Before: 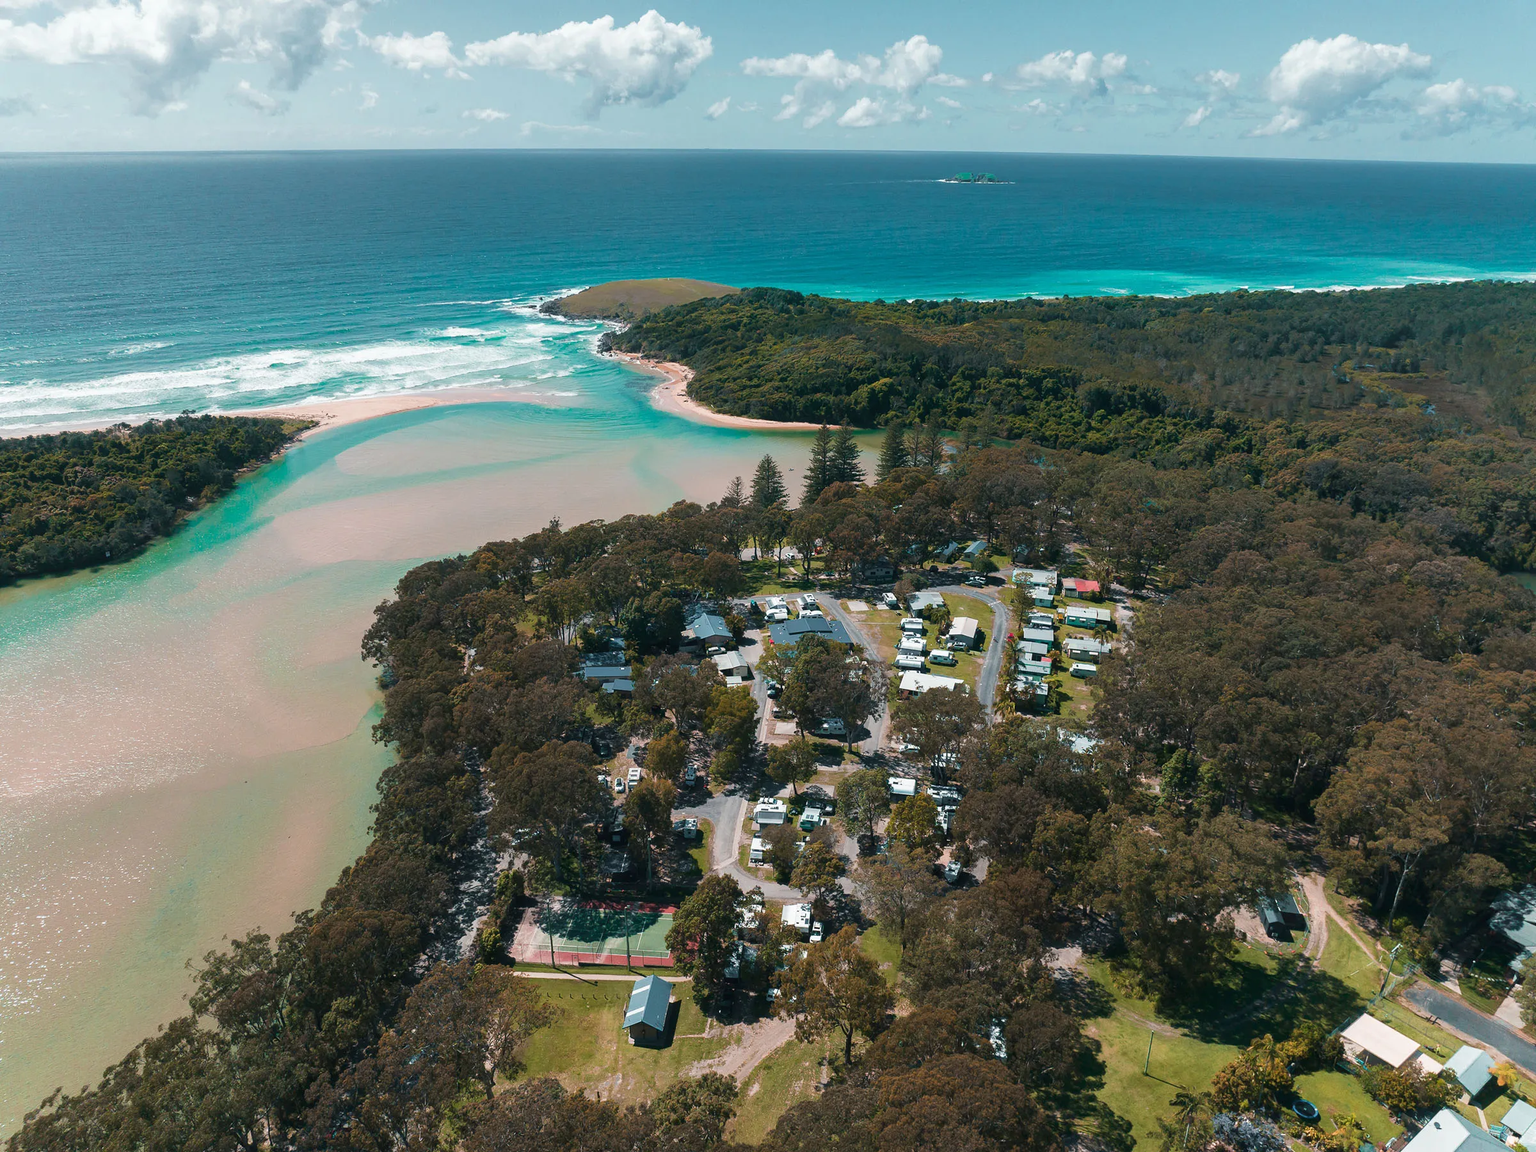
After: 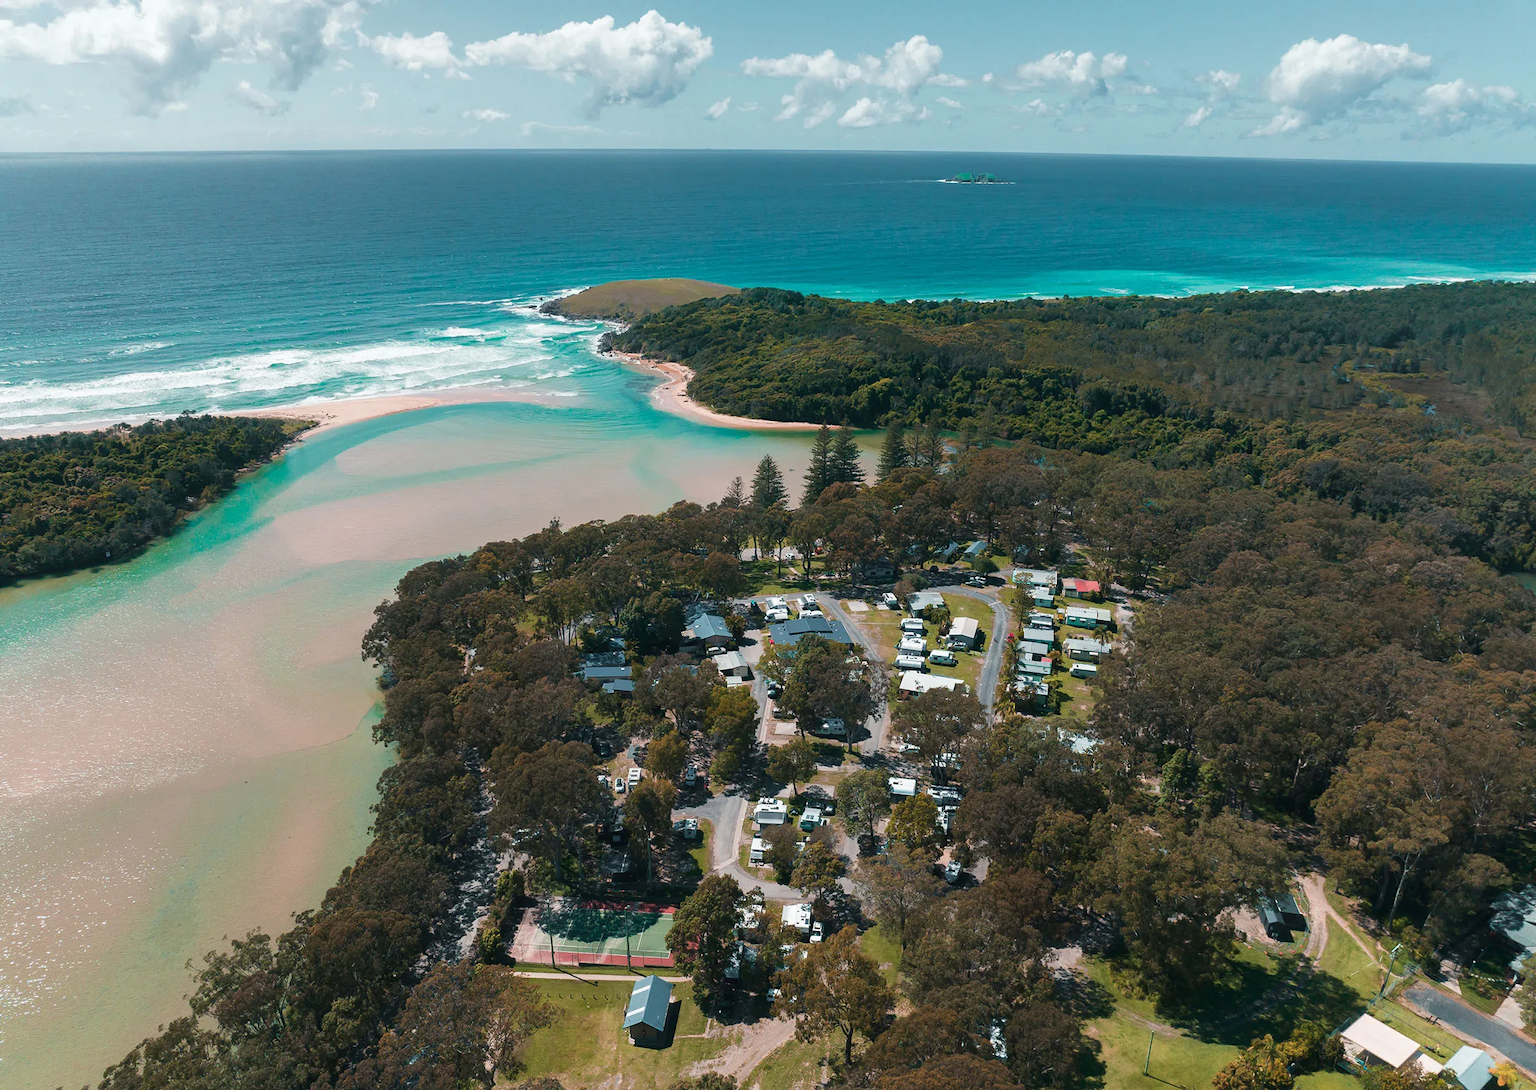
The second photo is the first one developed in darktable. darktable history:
crop and rotate: top 0.007%, bottom 5.275%
